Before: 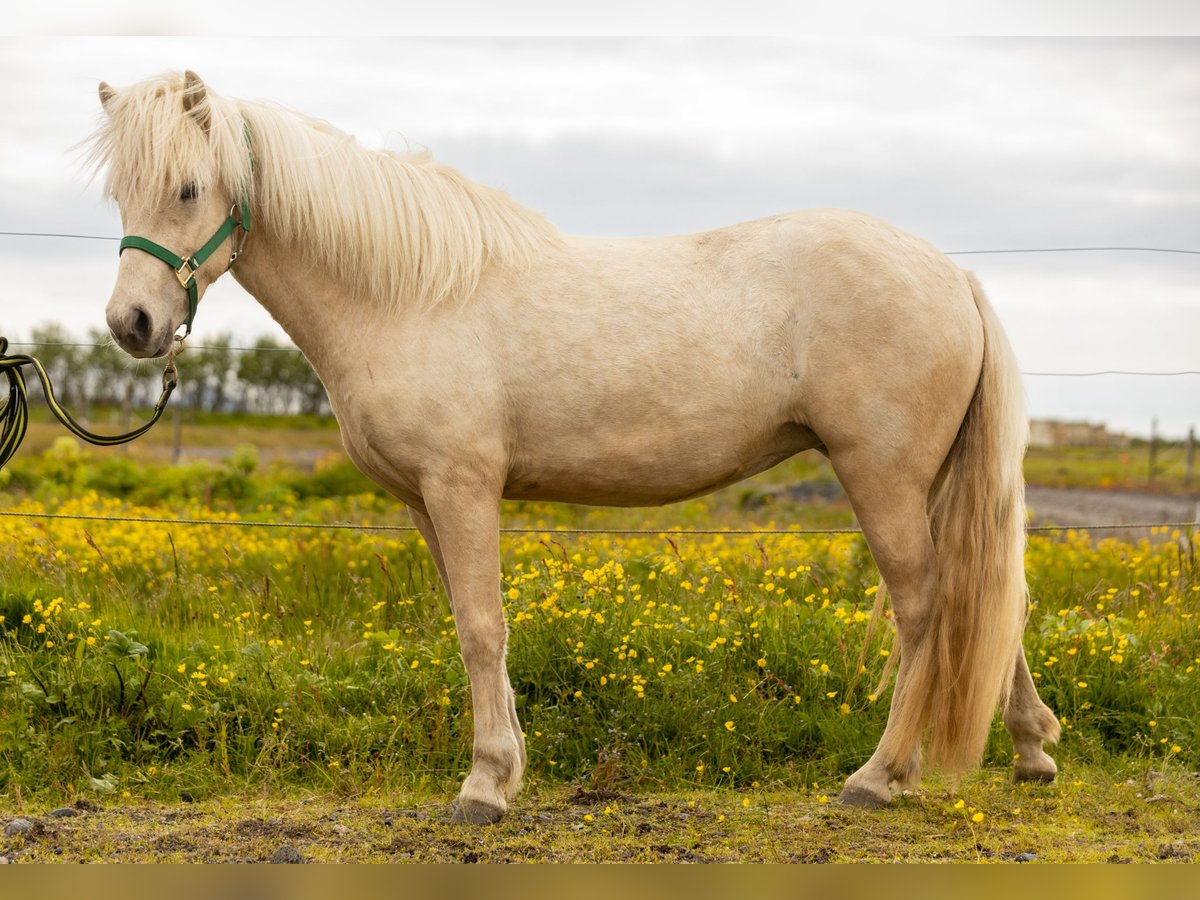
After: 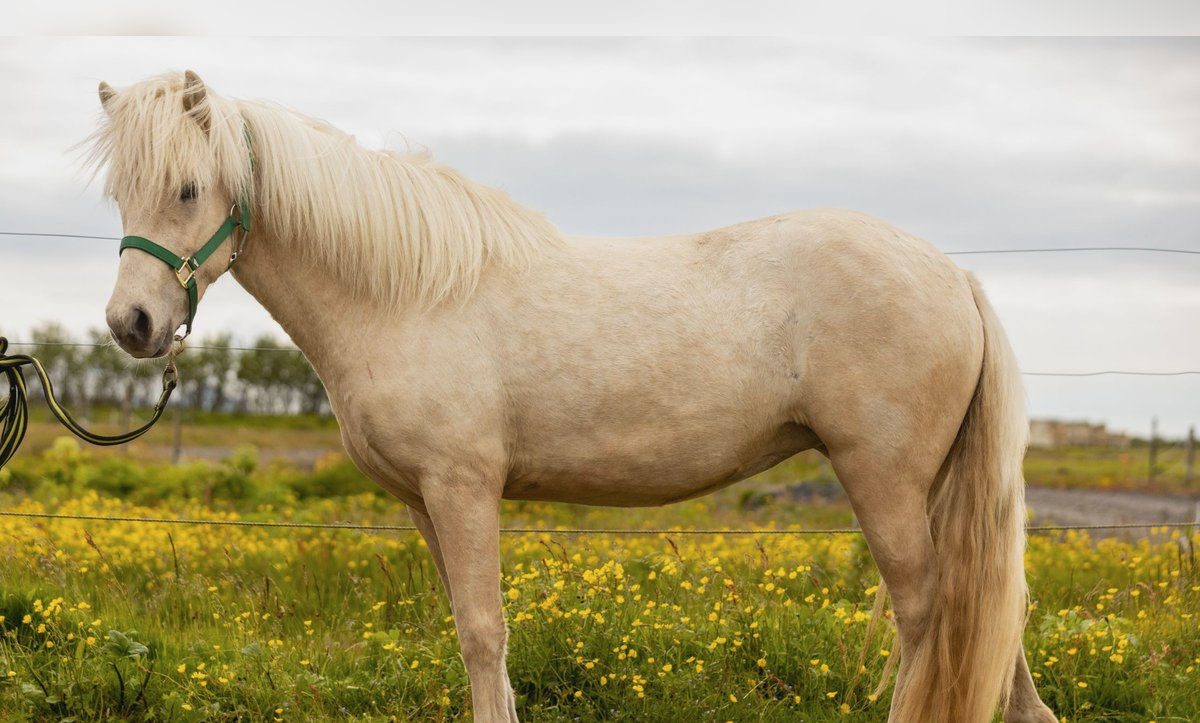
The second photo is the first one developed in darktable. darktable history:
crop: bottom 19.644%
contrast brightness saturation: contrast -0.08, brightness -0.04, saturation -0.11
